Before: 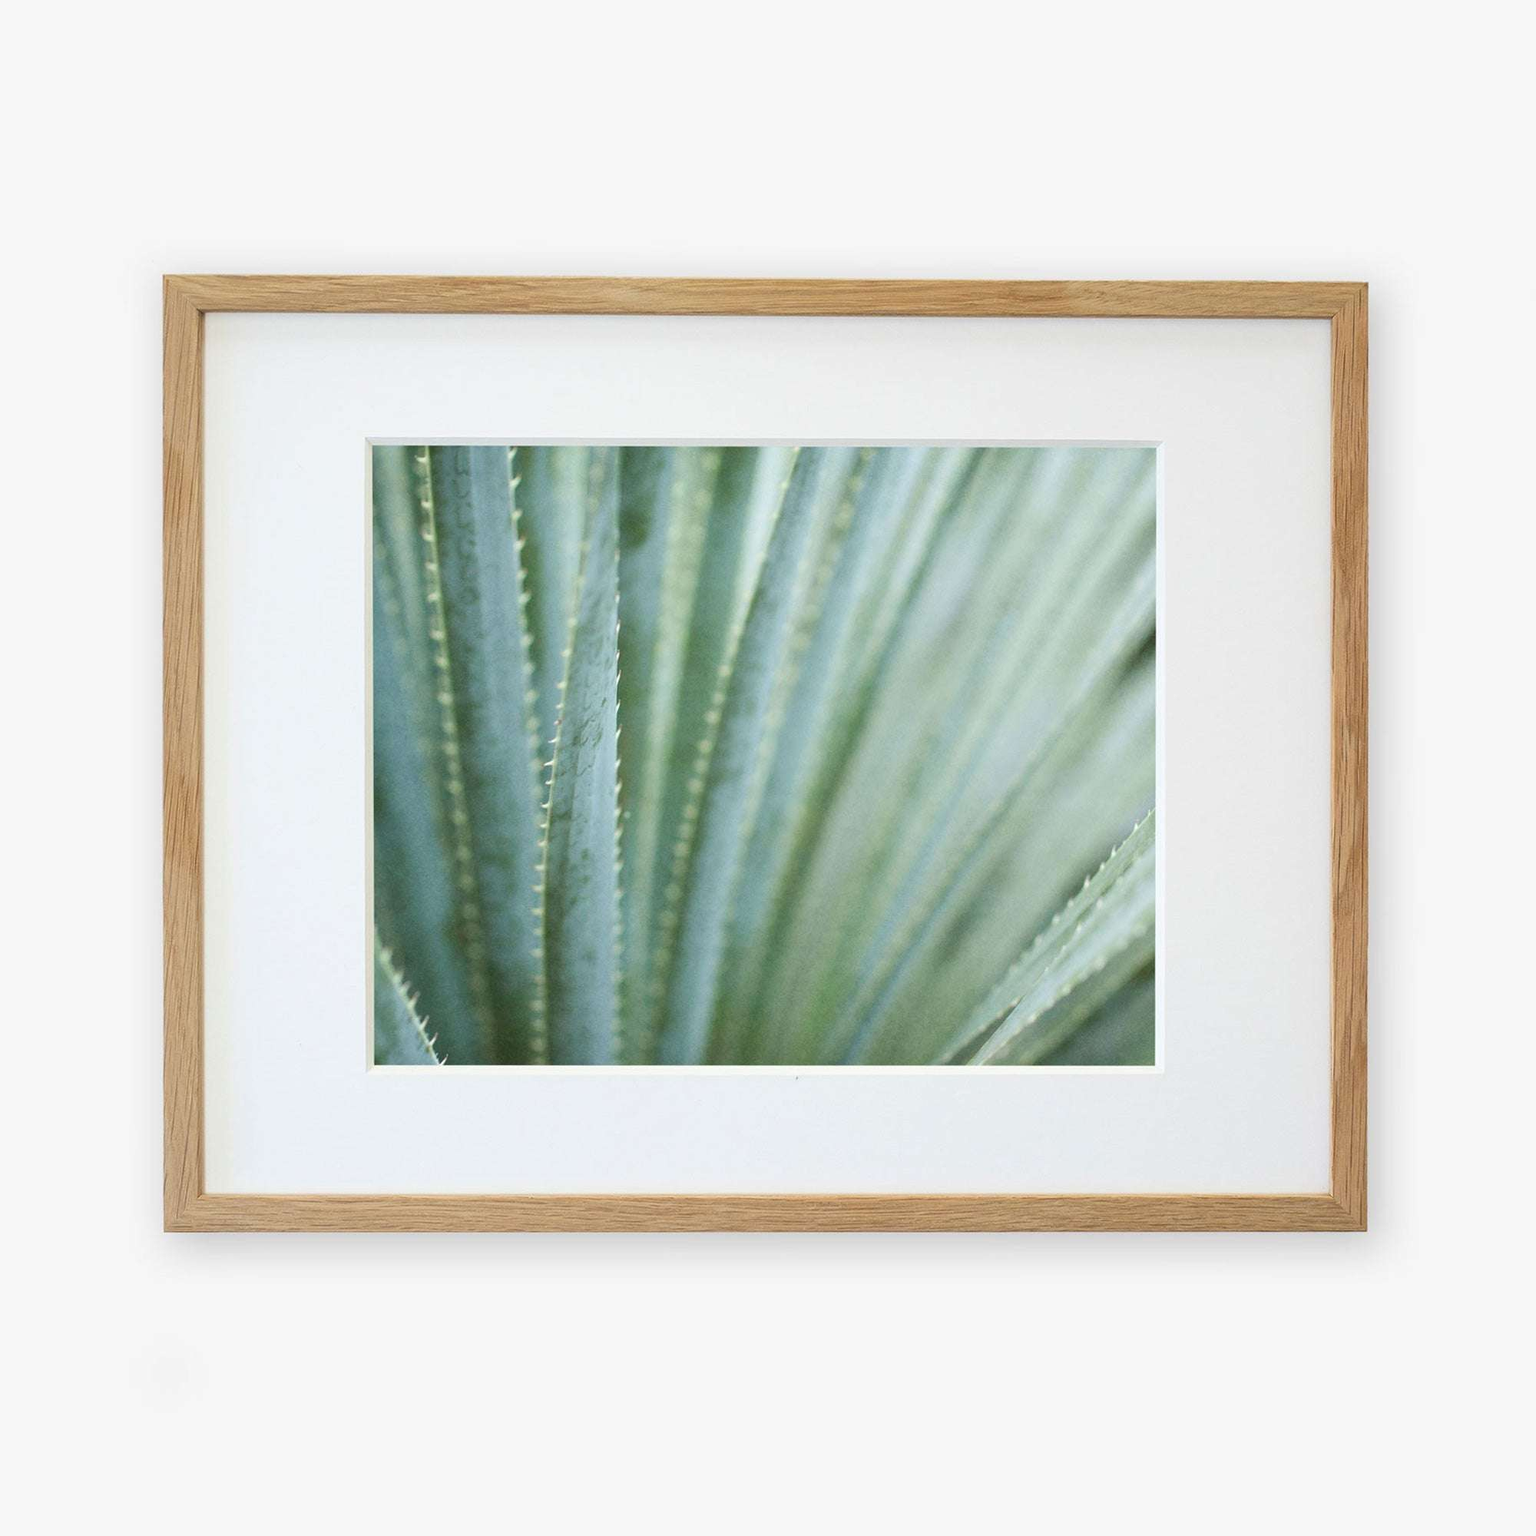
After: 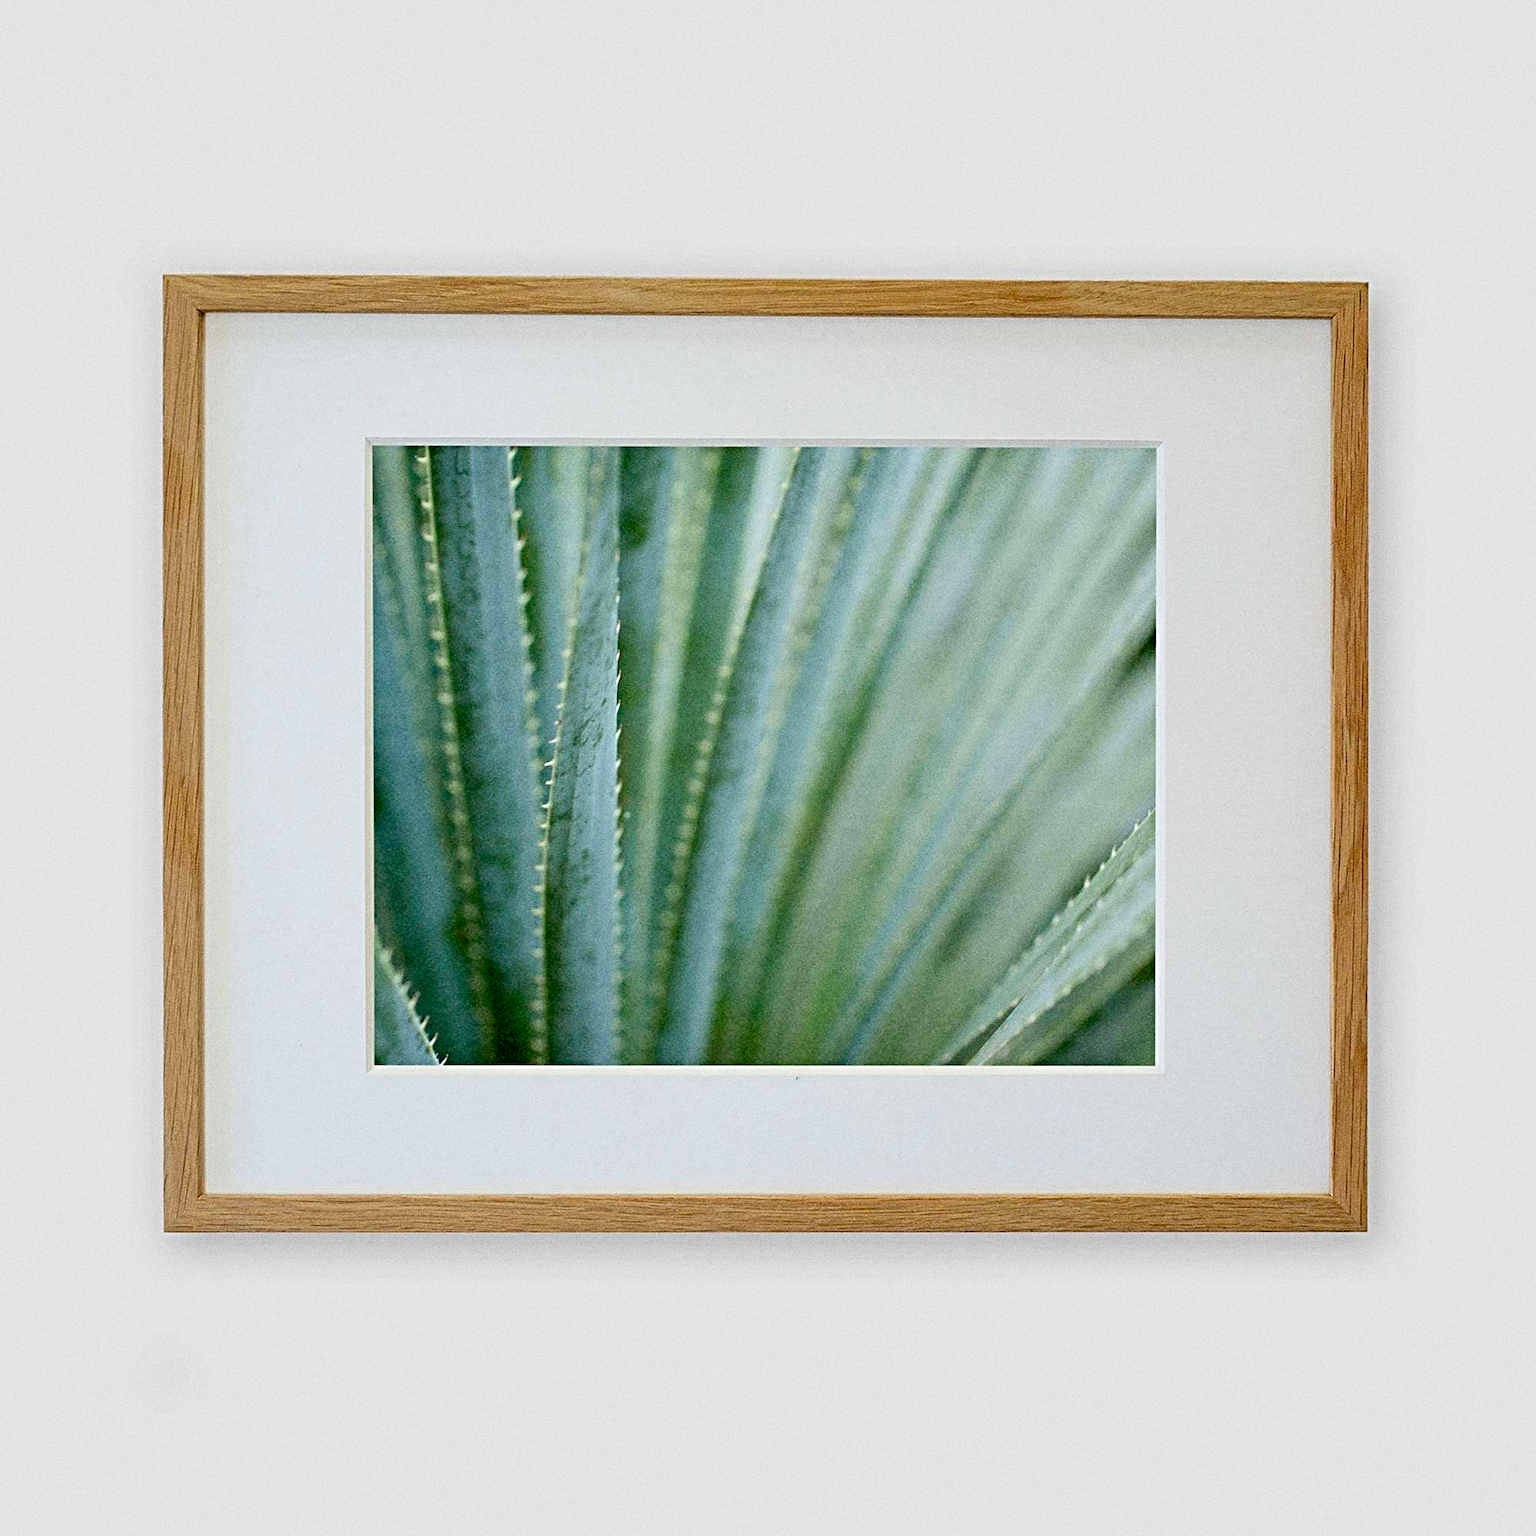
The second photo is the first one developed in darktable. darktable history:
contrast brightness saturation: contrast 0.08, saturation 0.2
grain: coarseness 0.09 ISO, strength 40%
exposure: black level correction 0.046, exposure -0.228 EV, compensate highlight preservation false
shadows and highlights: shadows 25, highlights -25
sharpen: radius 4.883
